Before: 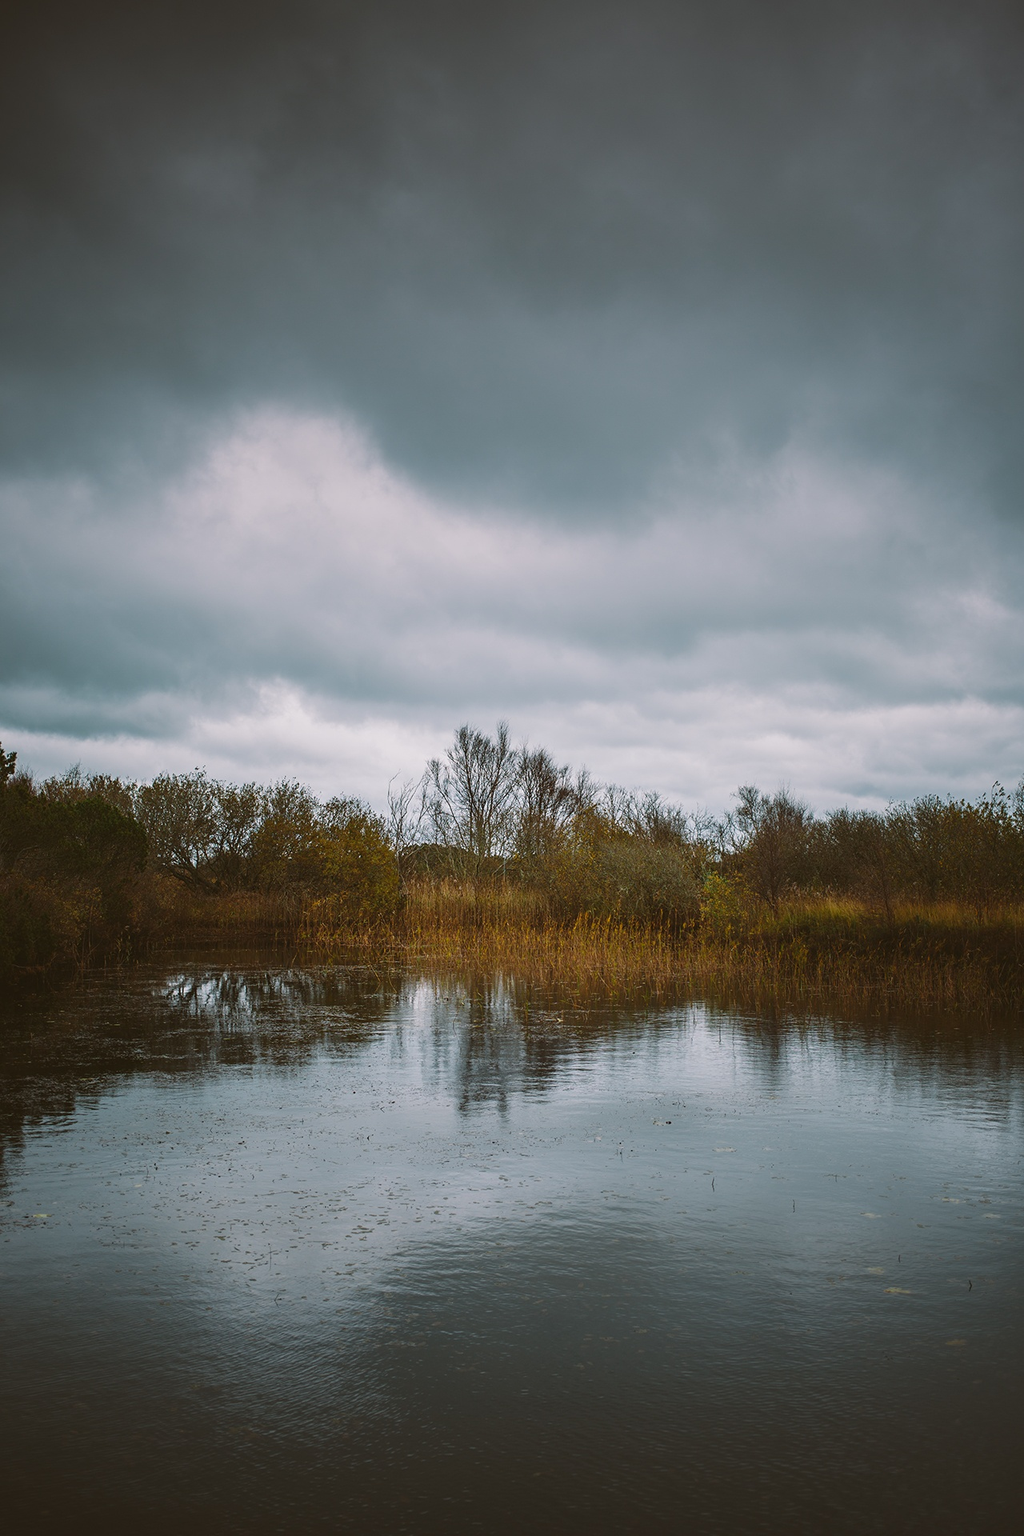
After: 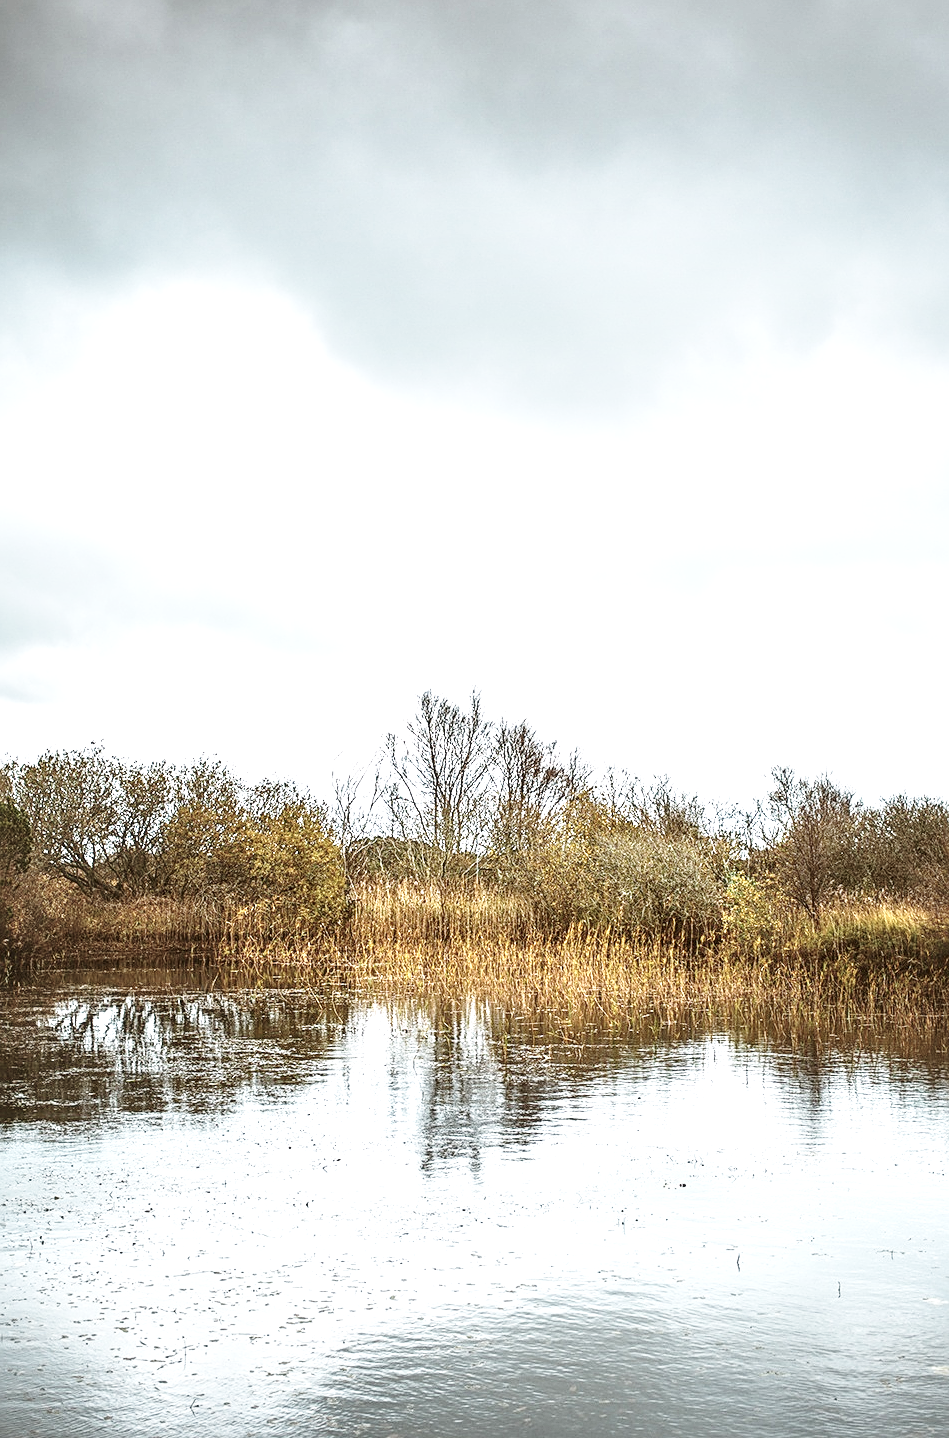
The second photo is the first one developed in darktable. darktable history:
contrast brightness saturation: contrast 0.101, saturation -0.359
exposure: black level correction 0, exposure 1.438 EV, compensate exposure bias true, compensate highlight preservation false
crop and rotate: left 12.031%, top 11.359%, right 13.782%, bottom 13.723%
sharpen: on, module defaults
base curve: curves: ch0 [(0, 0) (0.028, 0.03) (0.121, 0.232) (0.46, 0.748) (0.859, 0.968) (1, 1)], preserve colors none
local contrast: detail 150%
